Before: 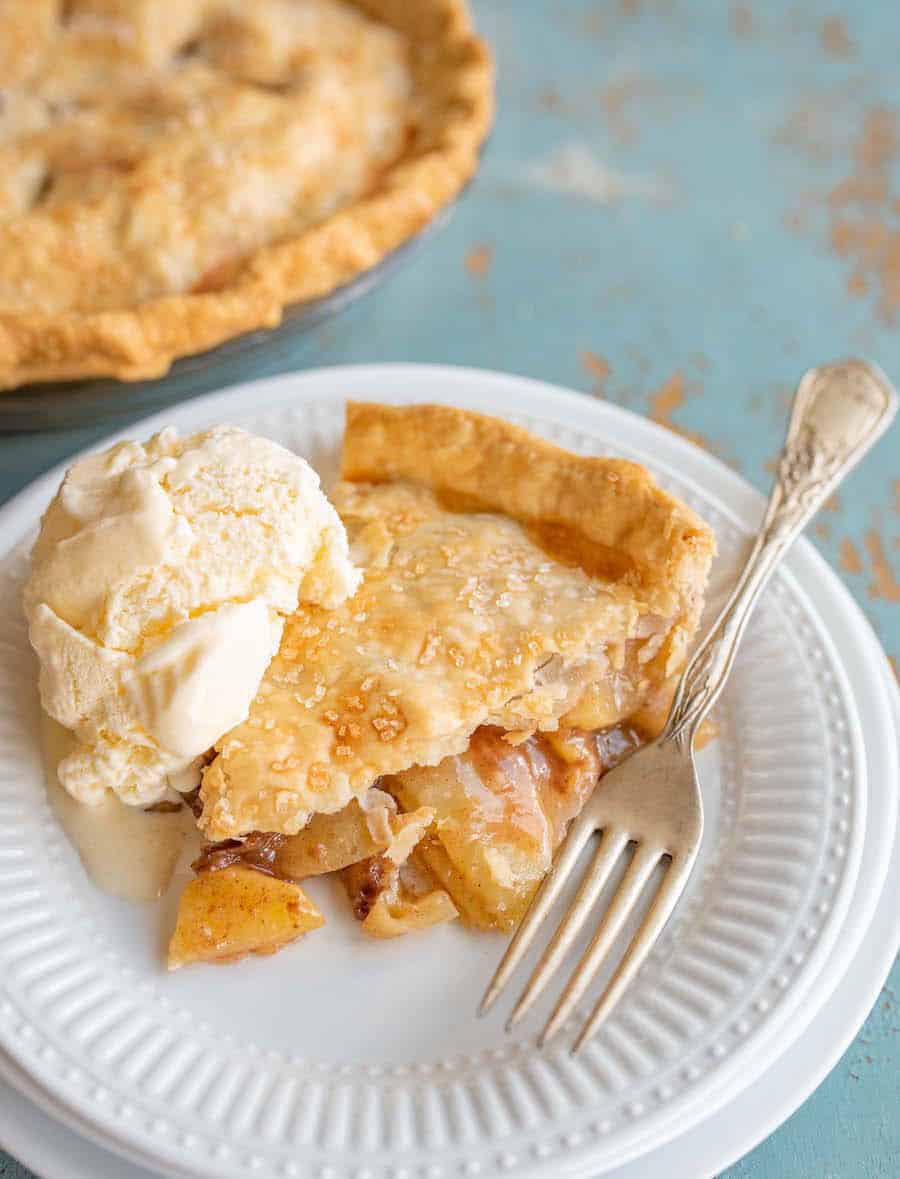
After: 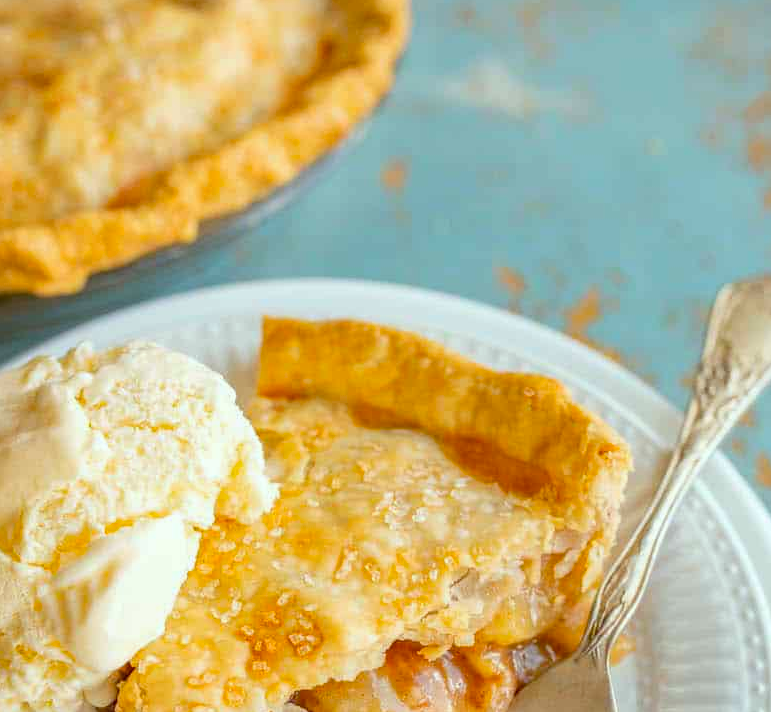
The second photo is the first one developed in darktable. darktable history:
color correction: highlights a* -6.69, highlights b* 0.49
color balance: output saturation 120%
crop and rotate: left 9.345%, top 7.22%, right 4.982%, bottom 32.331%
